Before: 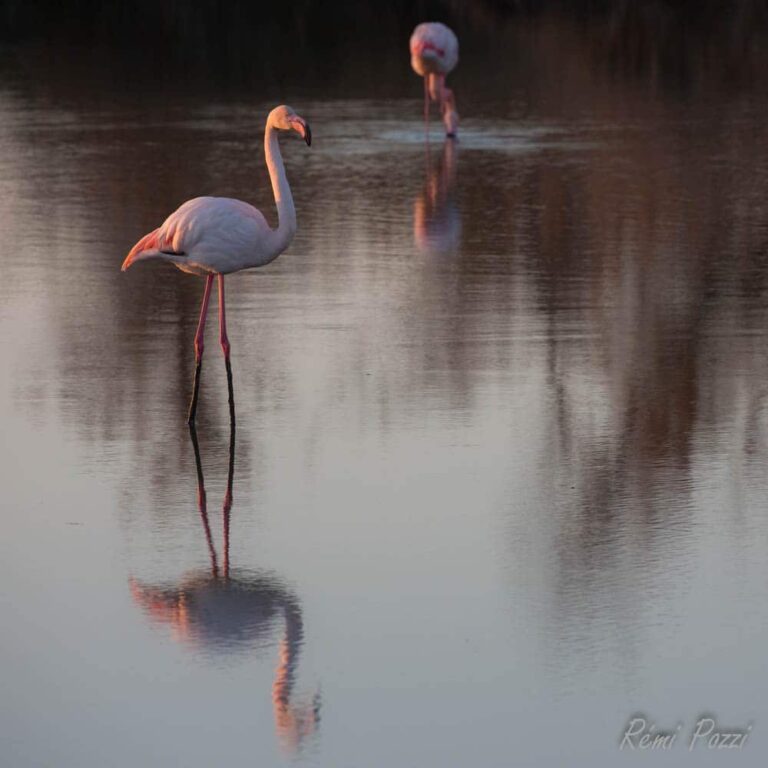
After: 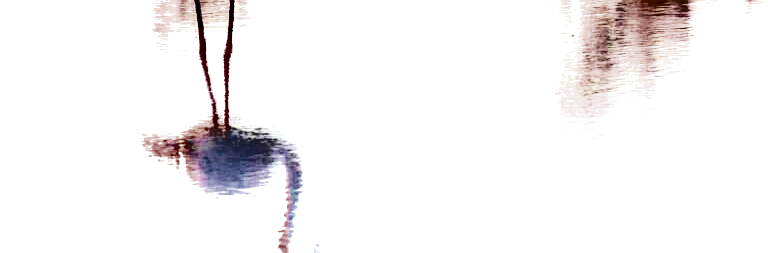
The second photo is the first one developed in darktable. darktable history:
shadows and highlights: shadows 20.96, highlights -82.93, soften with gaussian
crop and rotate: top 58.951%, bottom 8.083%
filmic rgb: black relative exposure -8 EV, white relative exposure 4.02 EV, hardness 4.21, latitude 49.43%, contrast 1.1
color correction: highlights b* 0.017, saturation 0.985
exposure: black level correction 0, exposure 4.005 EV, compensate highlight preservation false
